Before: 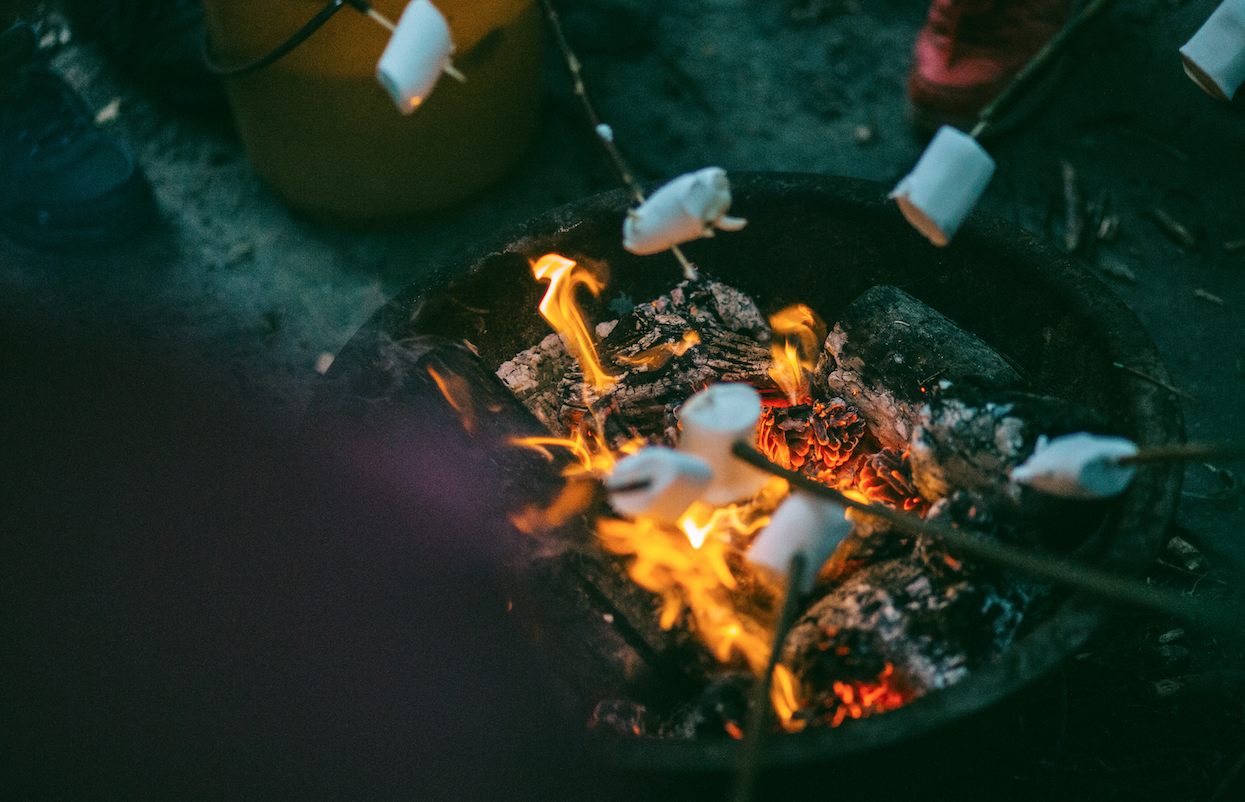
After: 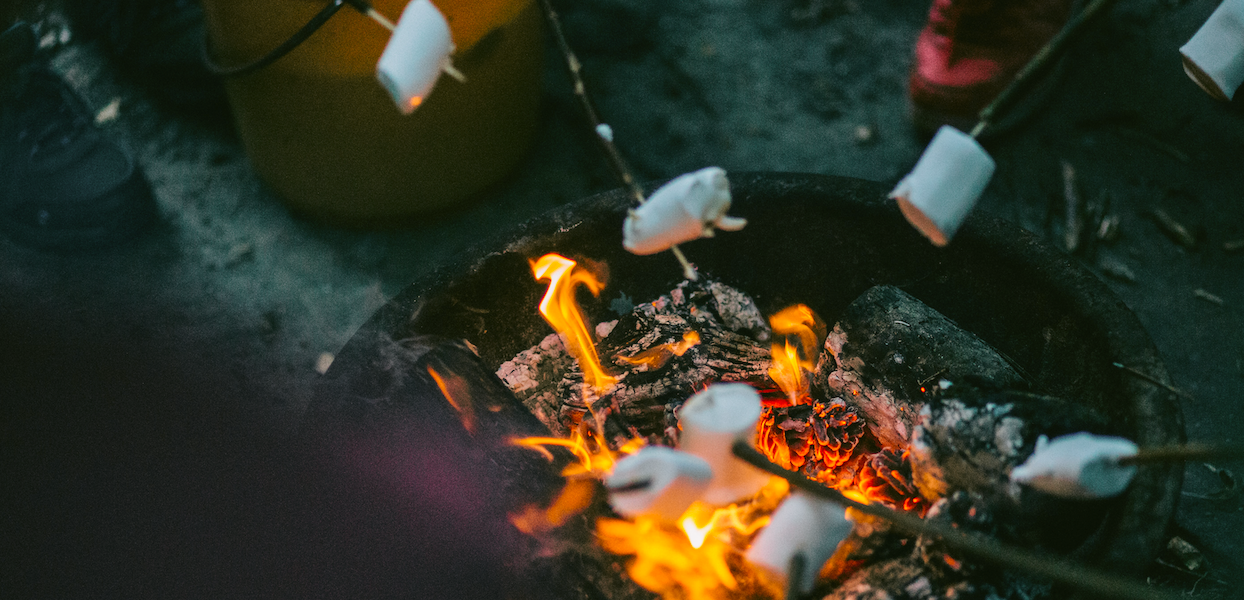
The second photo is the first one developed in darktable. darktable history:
crop: bottom 24.967%
tone curve: curves: ch0 [(0, 0.013) (0.036, 0.035) (0.274, 0.288) (0.504, 0.536) (0.844, 0.84) (1, 0.97)]; ch1 [(0, 0) (0.389, 0.403) (0.462, 0.48) (0.499, 0.5) (0.524, 0.529) (0.567, 0.603) (0.626, 0.651) (0.749, 0.781) (1, 1)]; ch2 [(0, 0) (0.464, 0.478) (0.5, 0.501) (0.533, 0.539) (0.599, 0.6) (0.704, 0.732) (1, 1)], color space Lab, independent channels, preserve colors none
